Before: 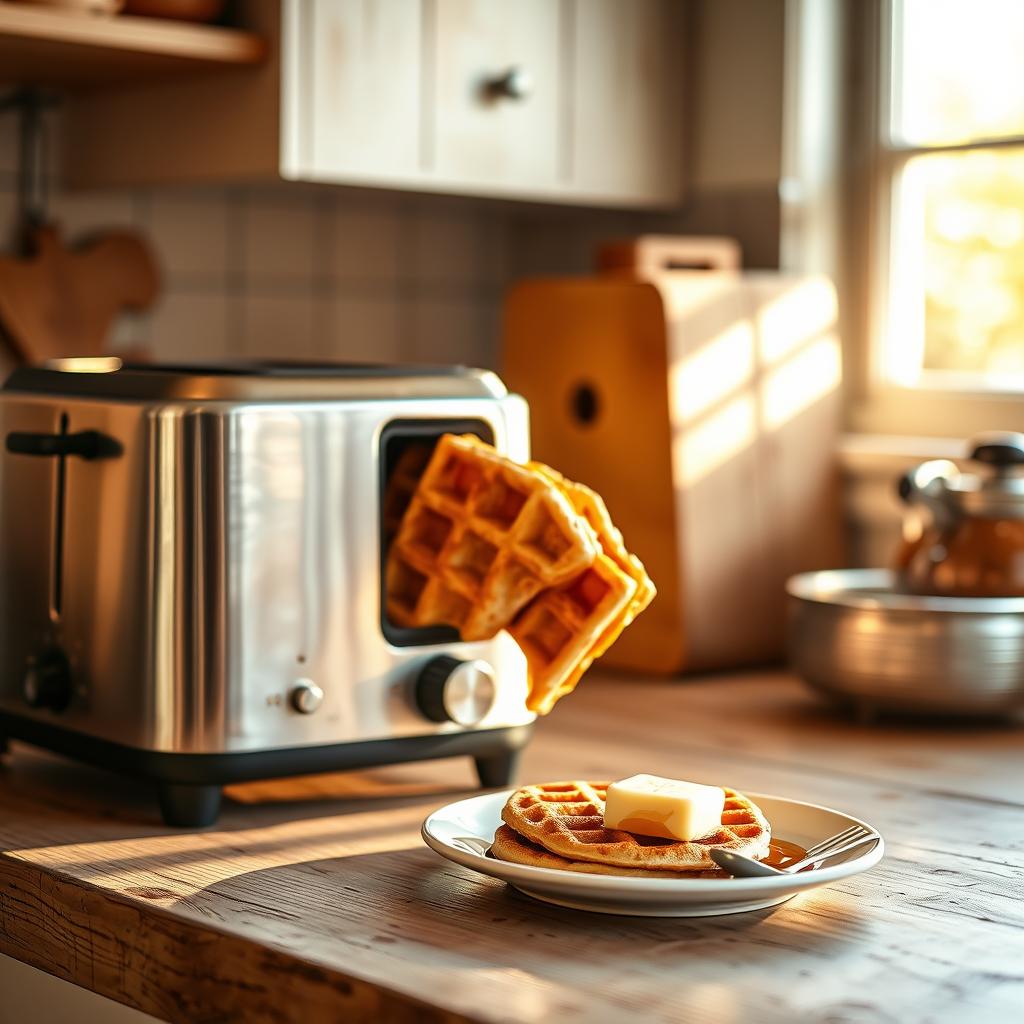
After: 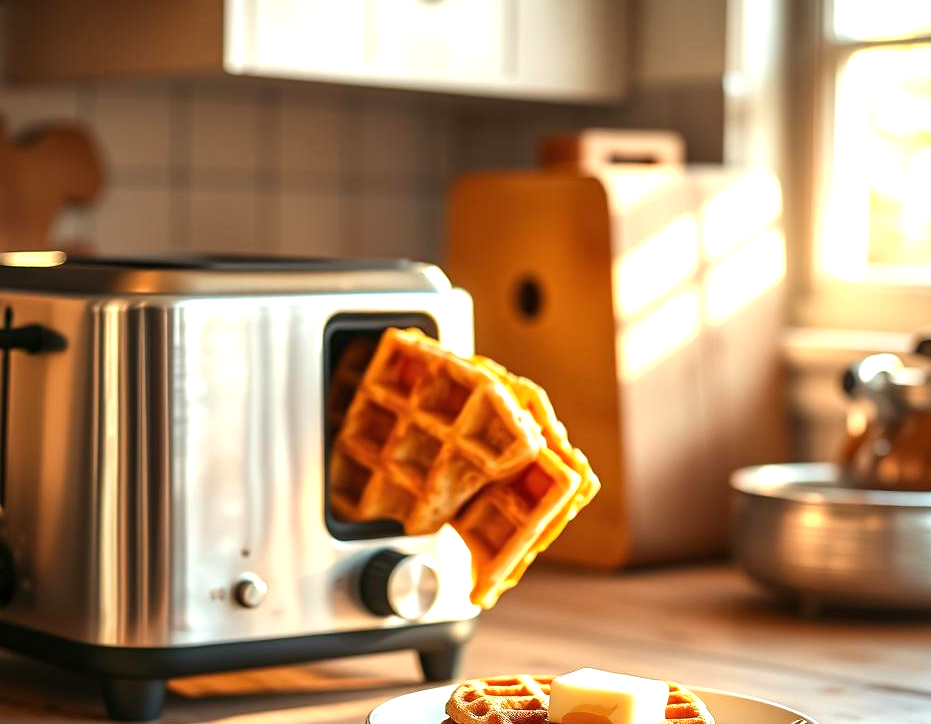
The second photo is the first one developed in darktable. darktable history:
crop: left 5.524%, top 10.426%, right 3.554%, bottom 18.862%
exposure: exposure 0.504 EV, compensate exposure bias true, compensate highlight preservation false
